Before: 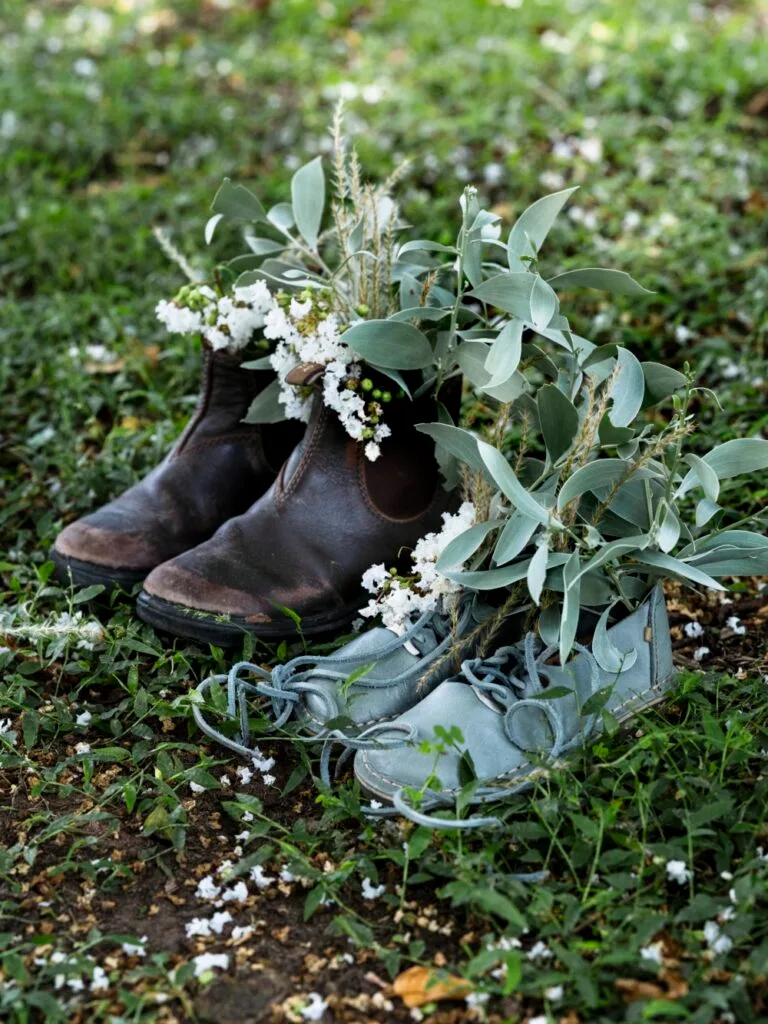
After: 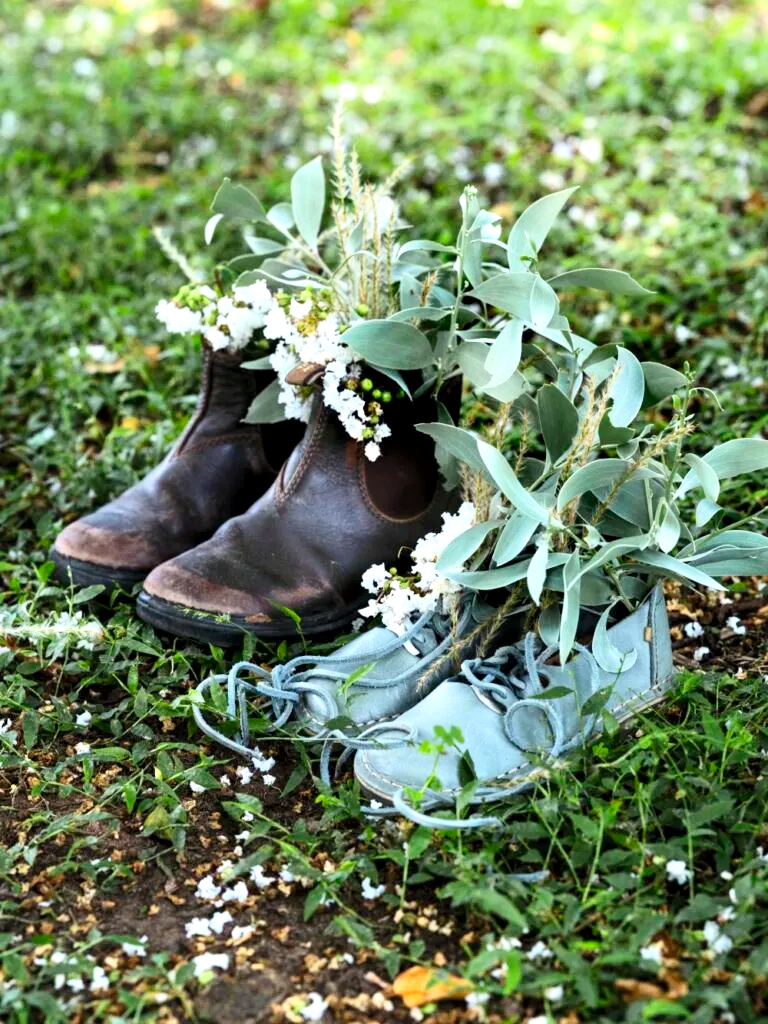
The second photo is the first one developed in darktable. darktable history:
contrast brightness saturation: contrast 0.198, brightness 0.17, saturation 0.226
exposure: black level correction 0.001, exposure 0.5 EV, compensate highlight preservation false
